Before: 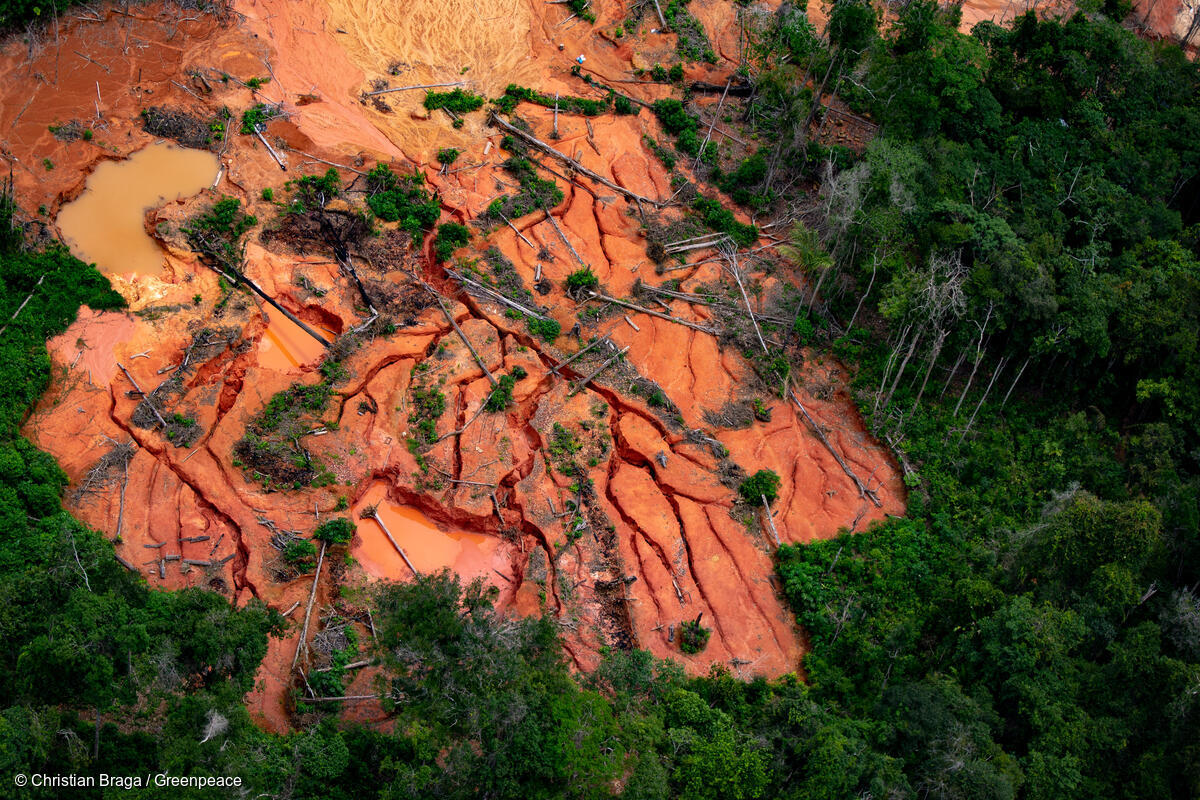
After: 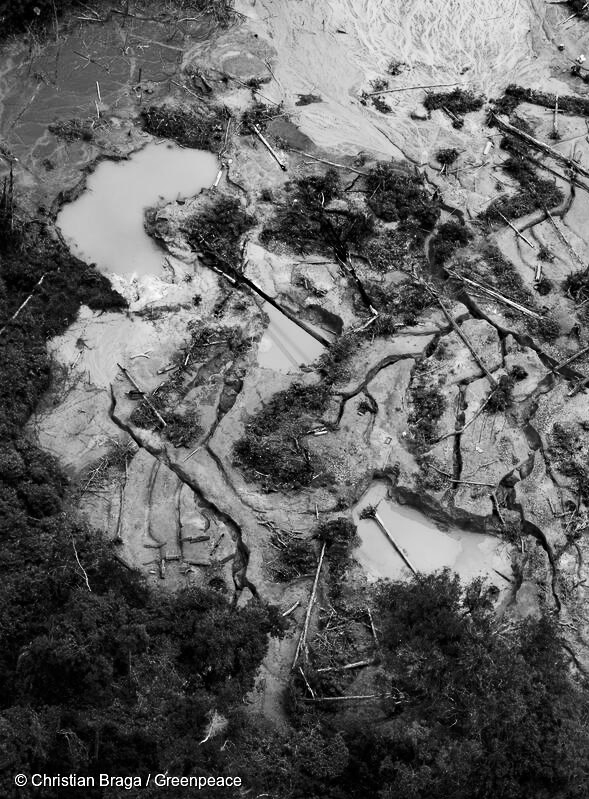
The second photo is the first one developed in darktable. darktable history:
contrast brightness saturation: contrast 0.25, saturation -0.31
exposure: exposure 0.127 EV, compensate highlight preservation false
crop and rotate: left 0%, top 0%, right 50.845%
sharpen: radius 5.325, amount 0.312, threshold 26.433
monochrome: size 1
